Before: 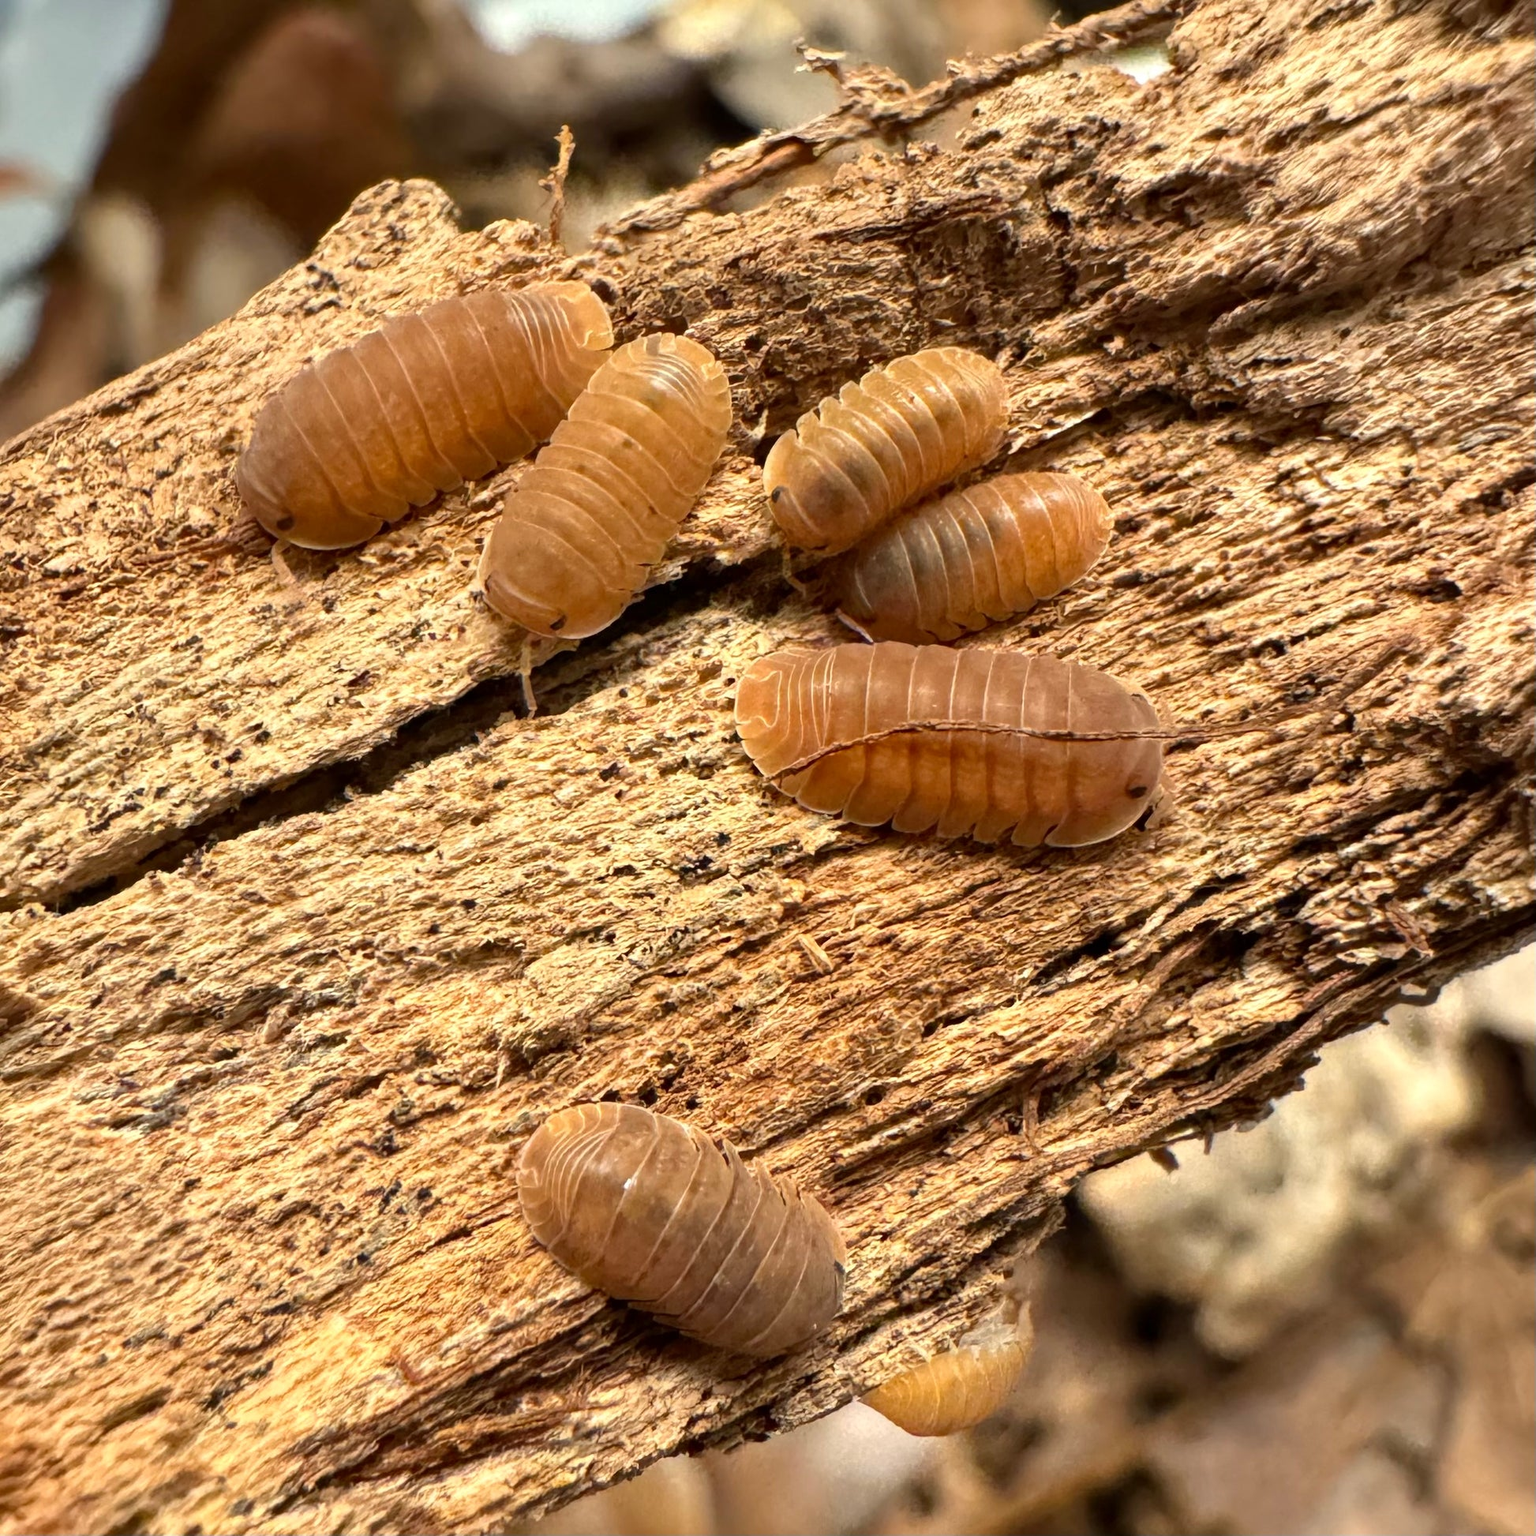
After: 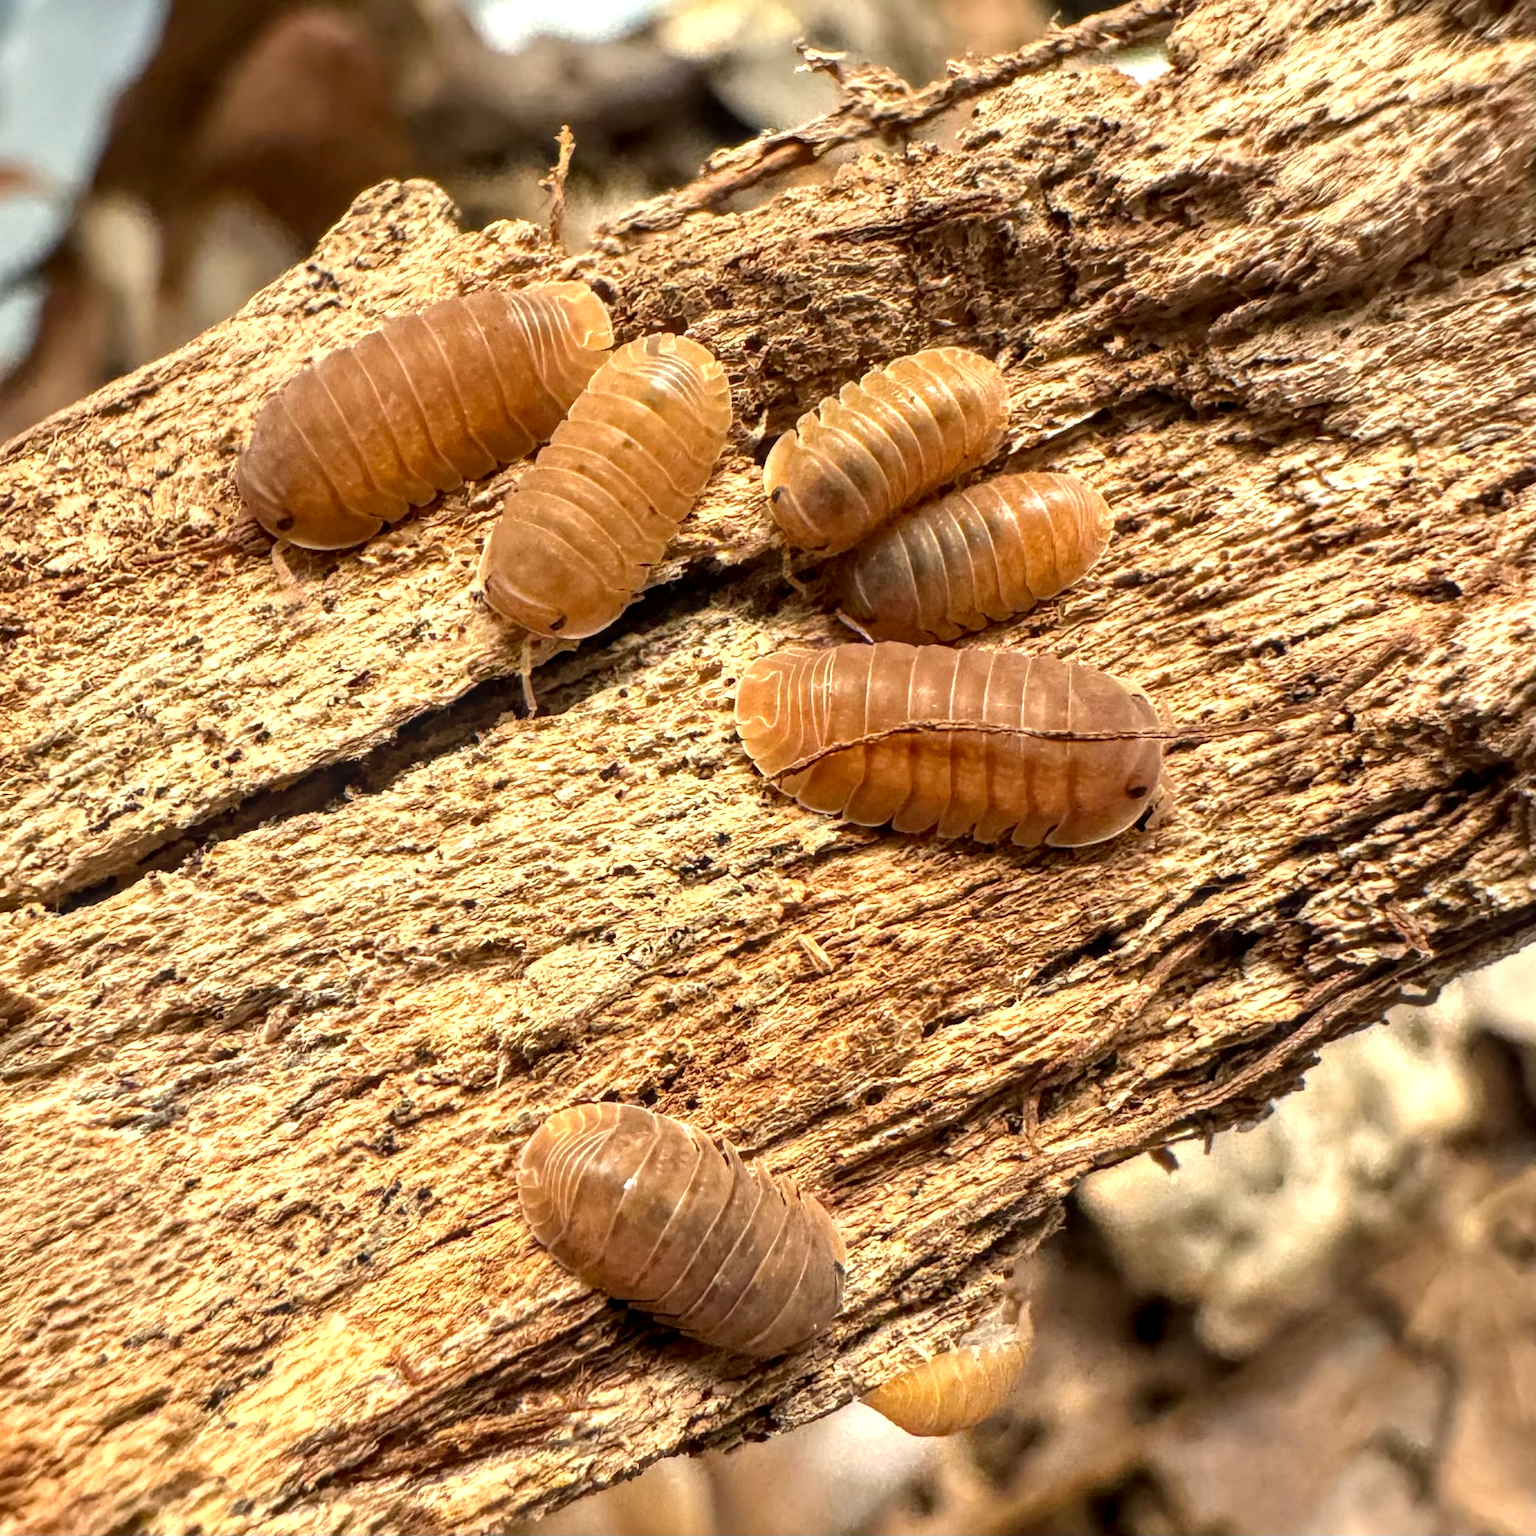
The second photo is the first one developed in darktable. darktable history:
local contrast: detail 130%
exposure: black level correction 0, exposure 0.301 EV, compensate highlight preservation false
